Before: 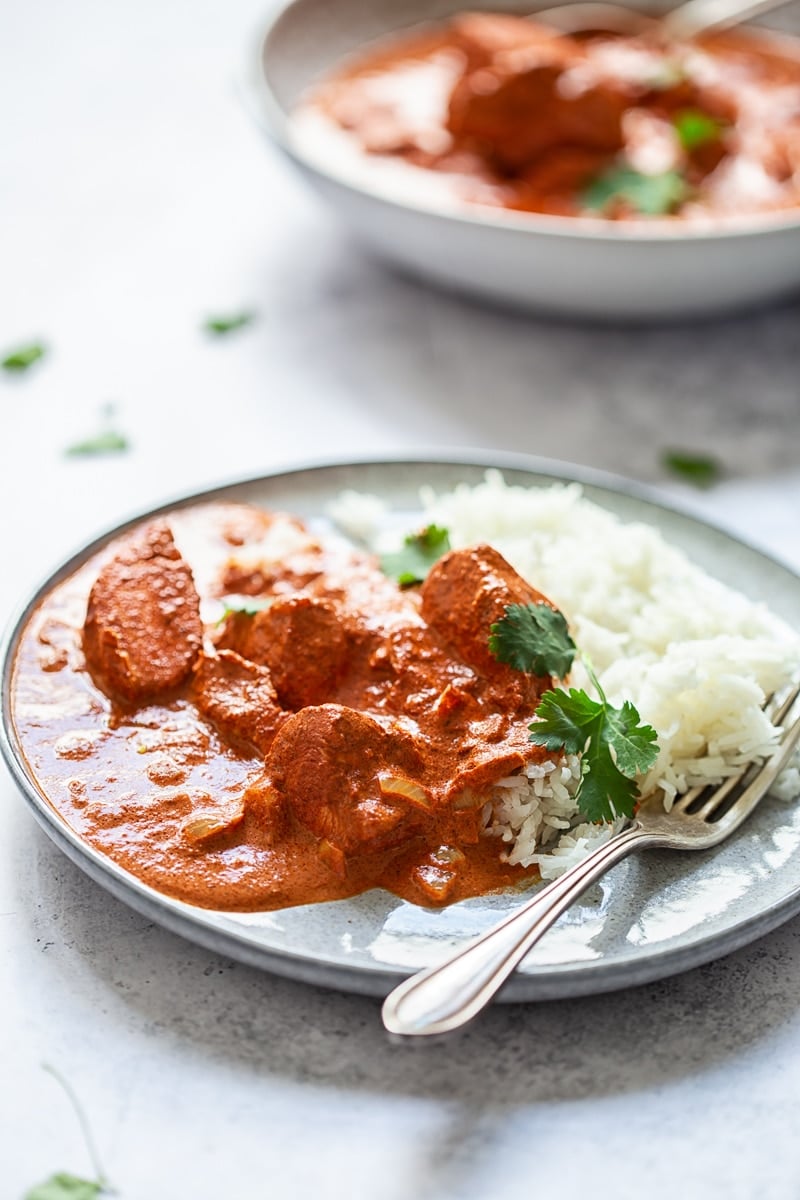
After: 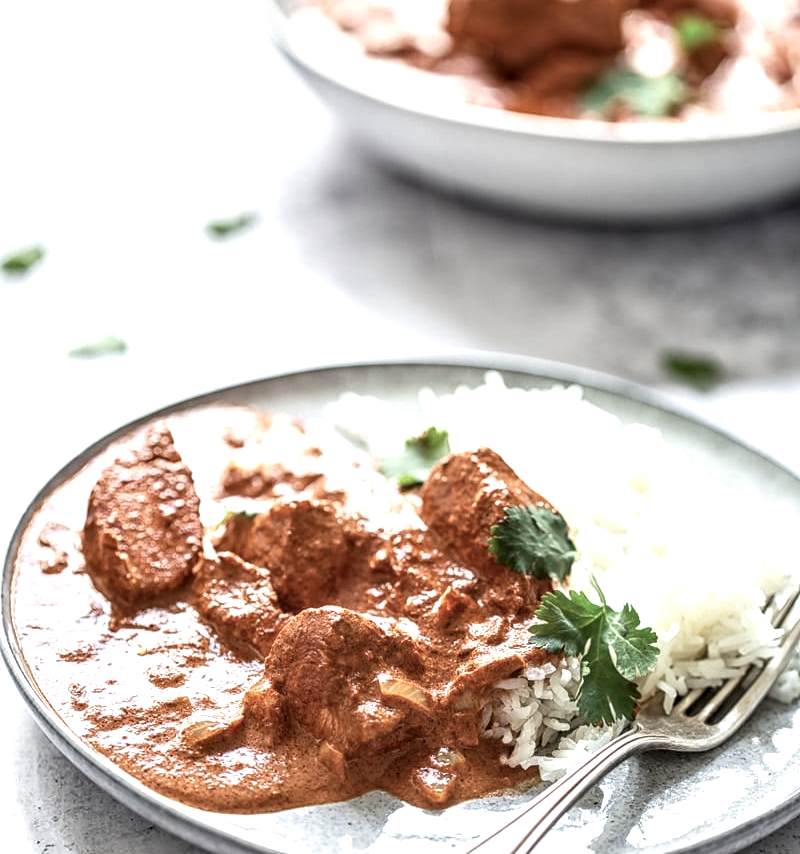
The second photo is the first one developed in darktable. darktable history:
color correction: highlights b* 0.006, saturation 0.613
local contrast: detail 150%
crop and rotate: top 8.244%, bottom 20.509%
exposure: exposure 0.511 EV, compensate highlight preservation false
